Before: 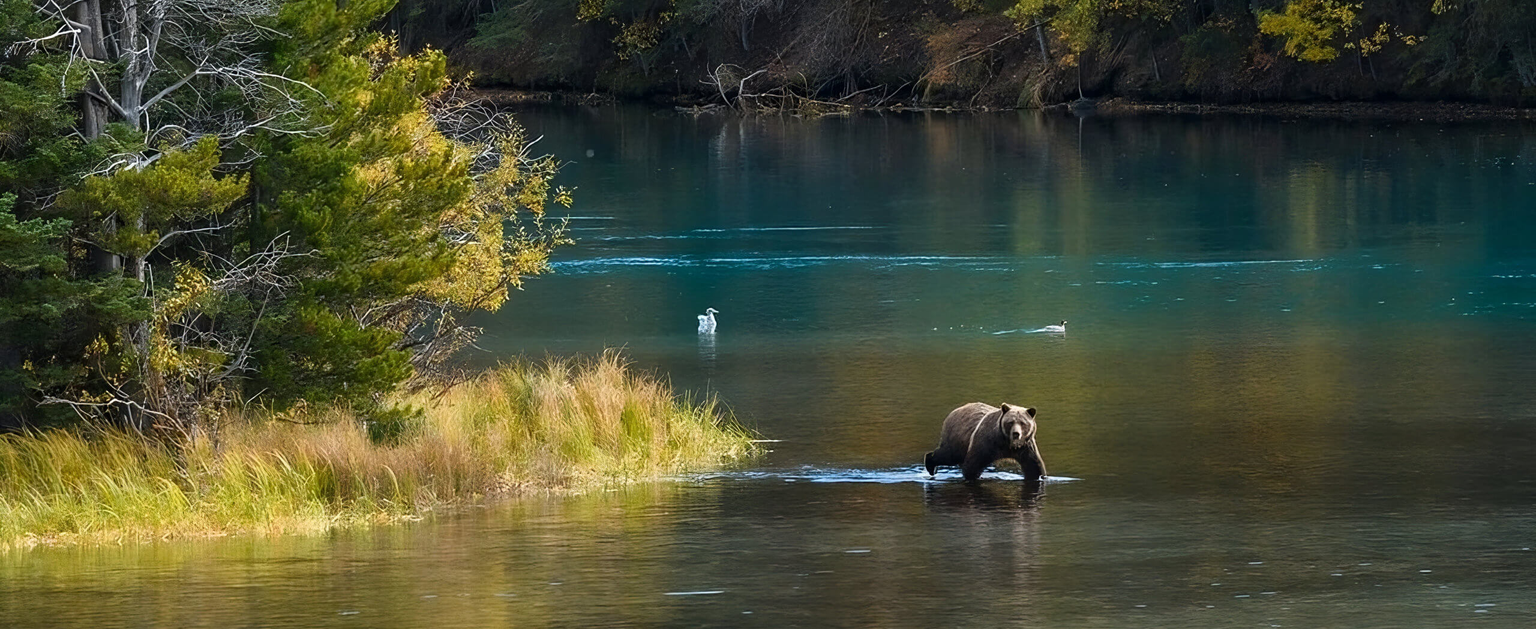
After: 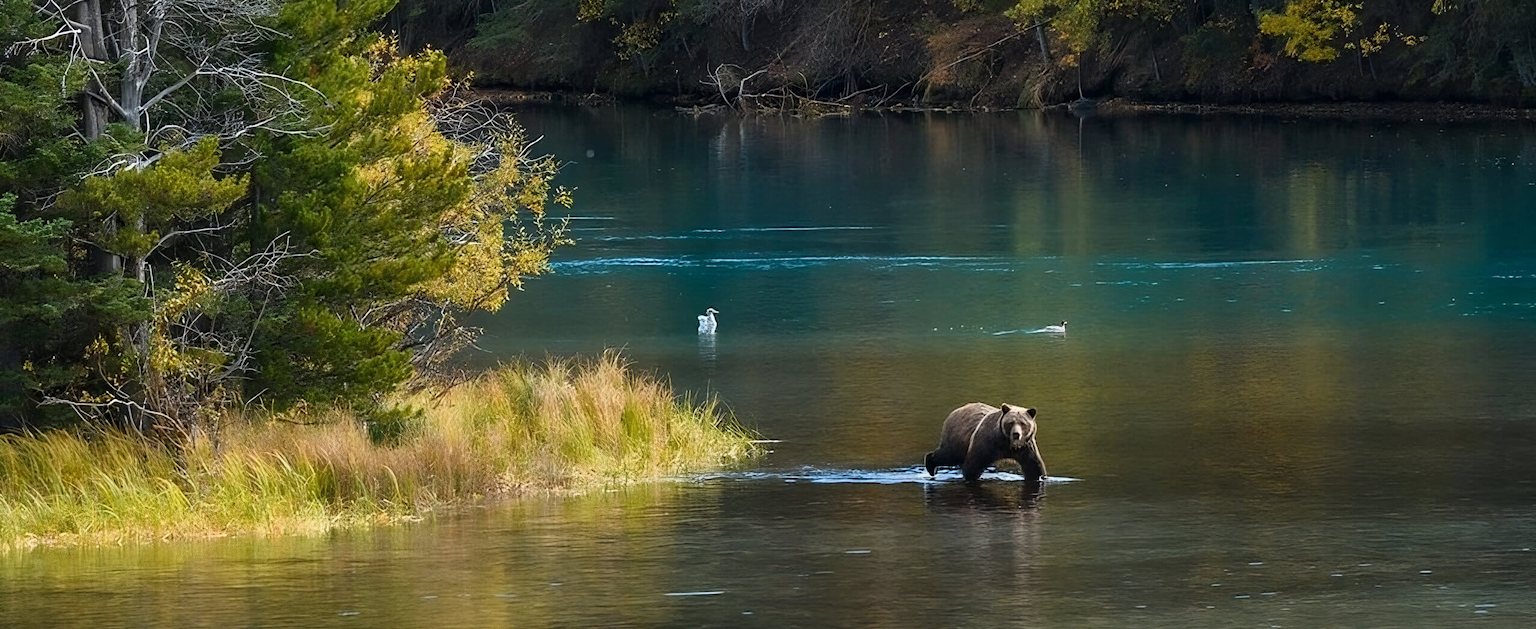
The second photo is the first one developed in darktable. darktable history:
exposure: exposure -0.029 EV, compensate highlight preservation false
